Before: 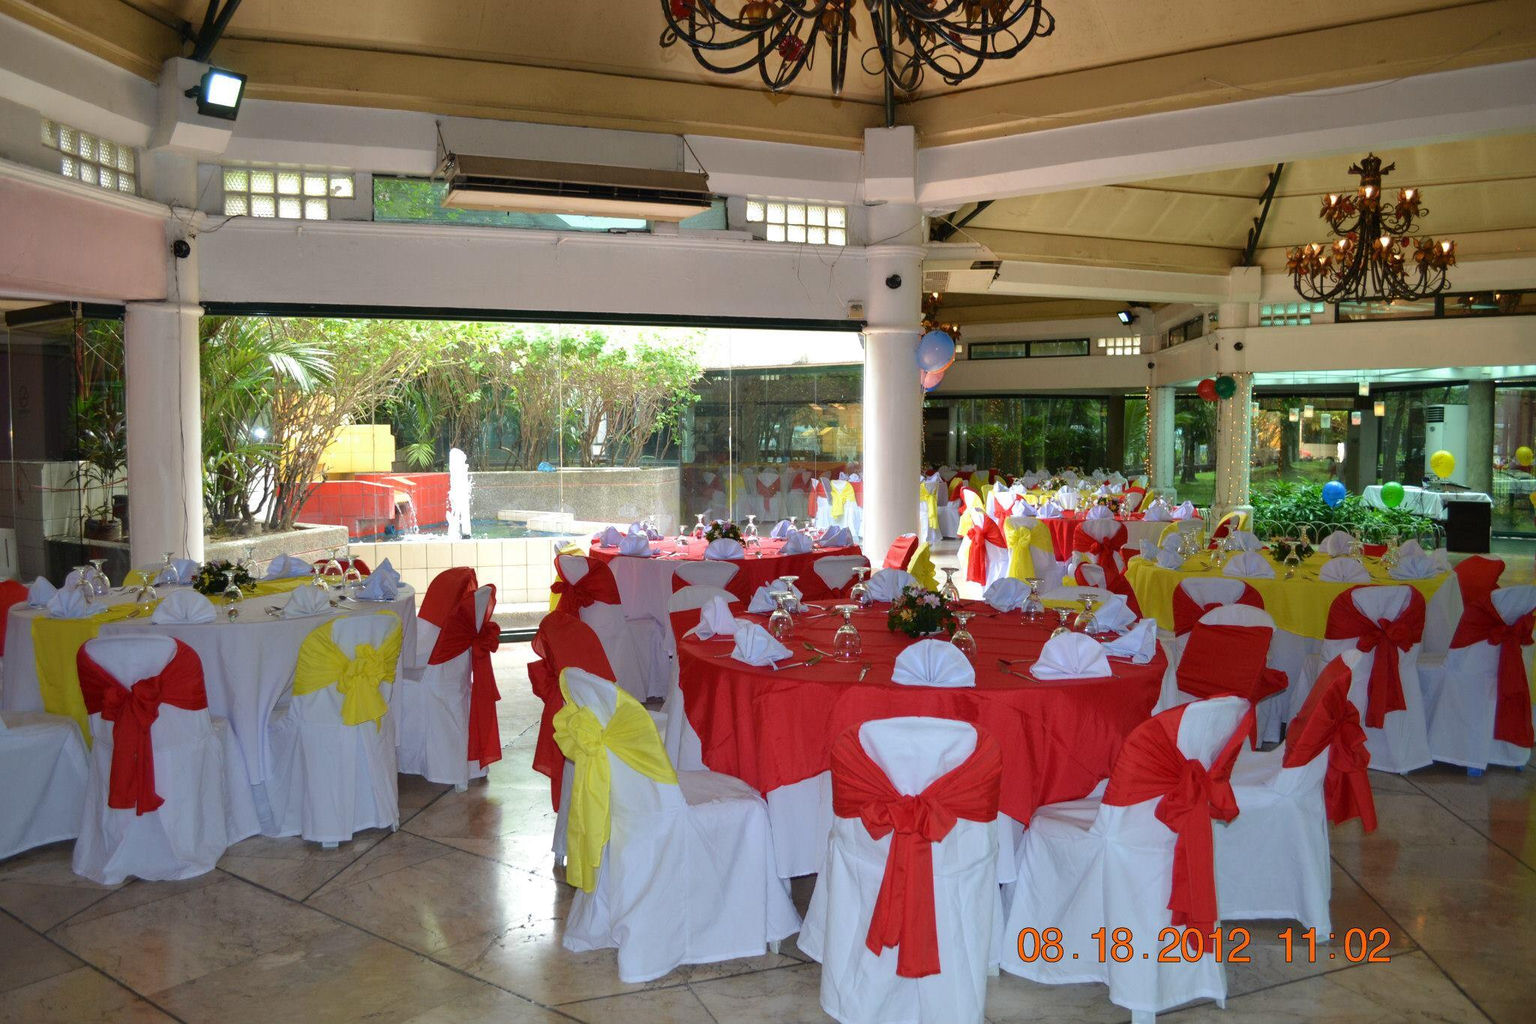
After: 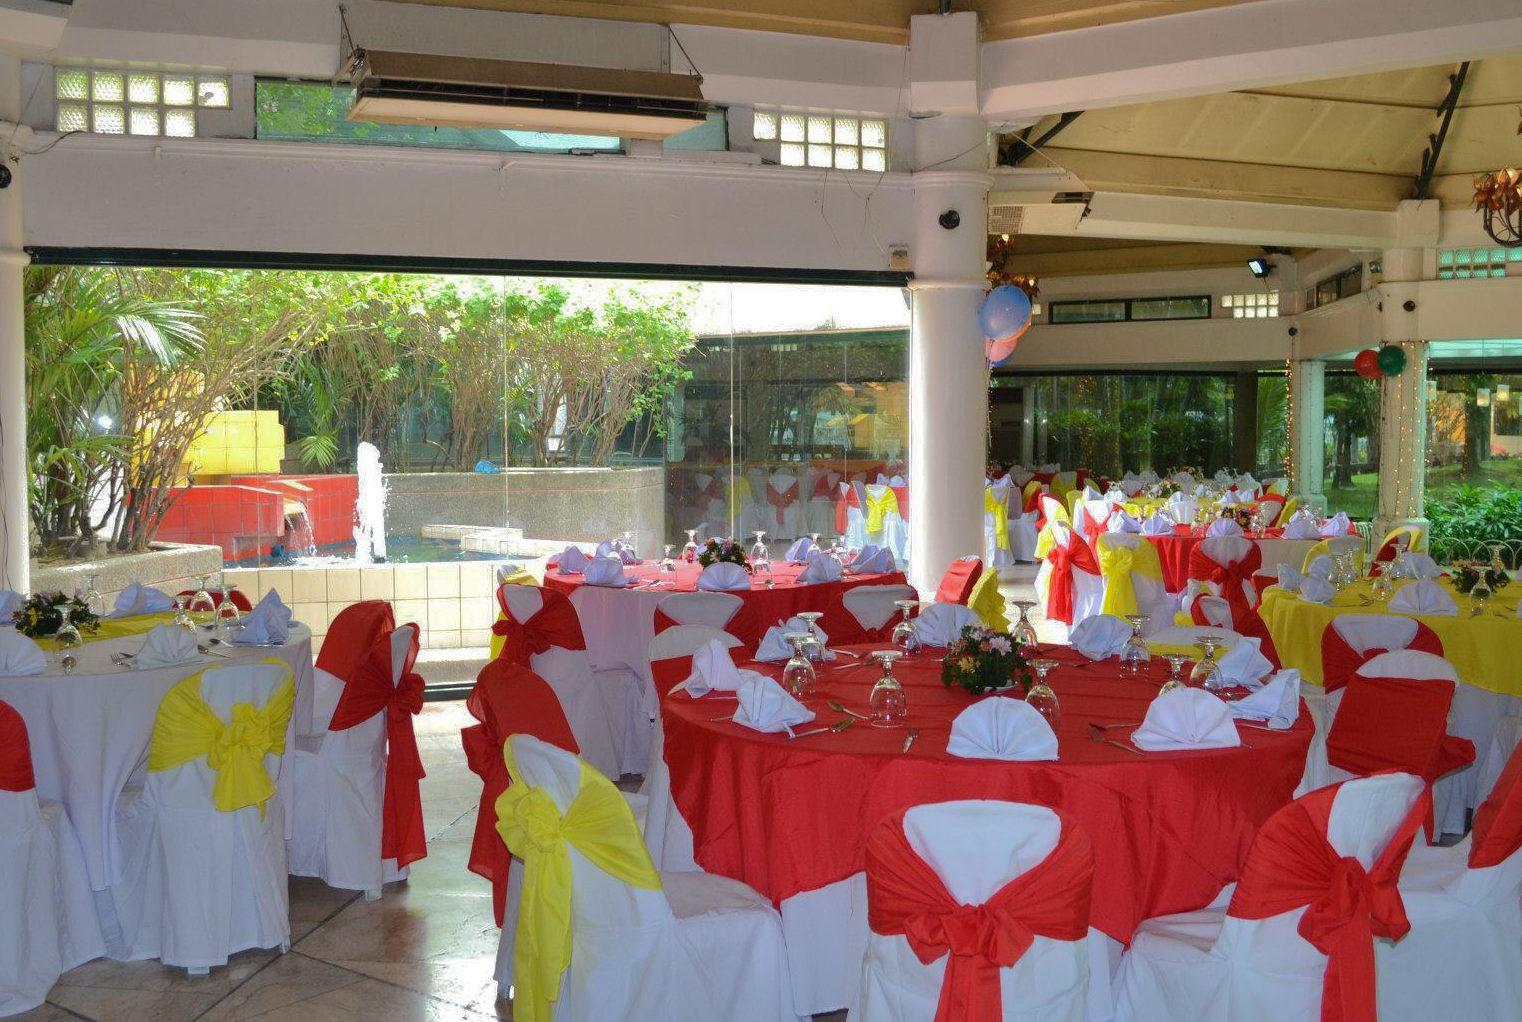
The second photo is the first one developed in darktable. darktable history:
shadows and highlights: shadows 38.94, highlights -73.94
crop and rotate: left 11.832%, top 11.456%, right 13.834%, bottom 13.665%
